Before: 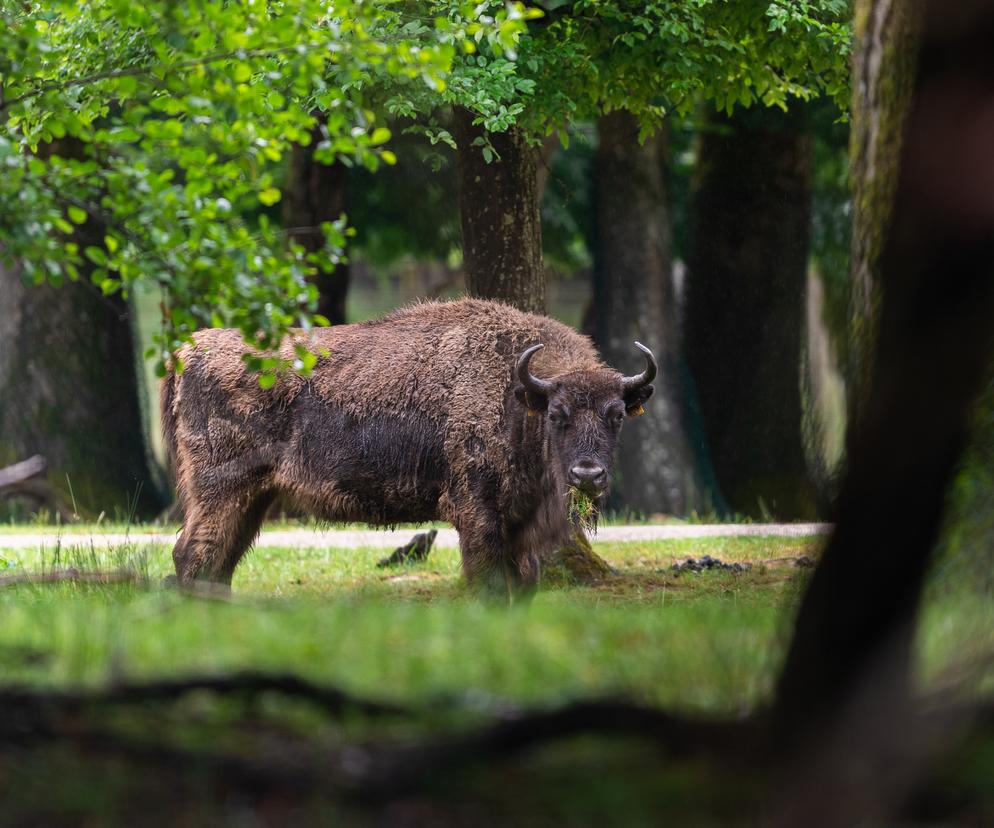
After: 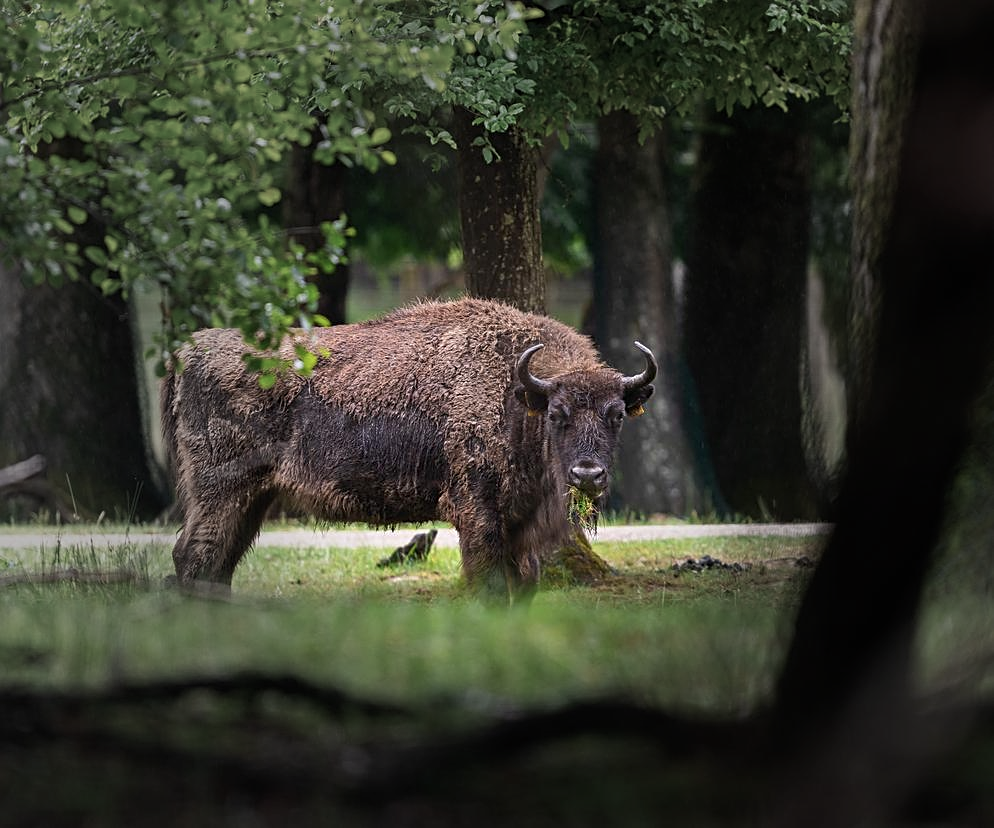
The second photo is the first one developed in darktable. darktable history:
sharpen: on, module defaults
vignetting: fall-off start 31.44%, fall-off radius 33.69%
